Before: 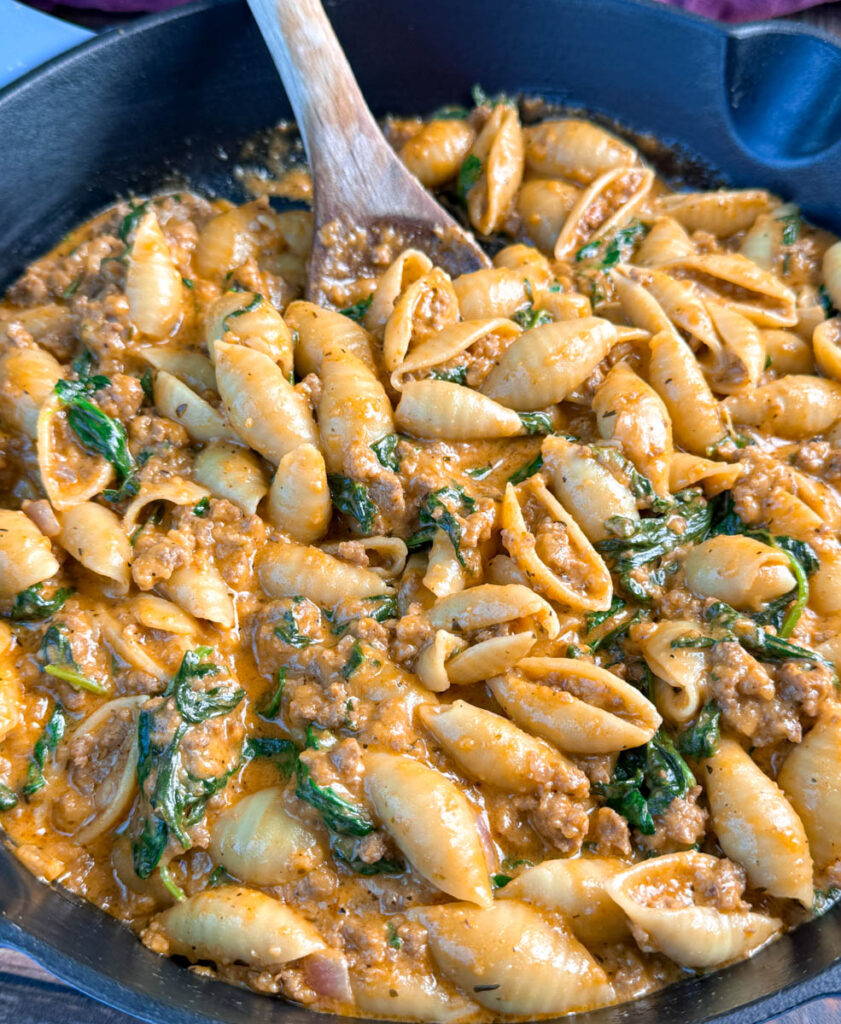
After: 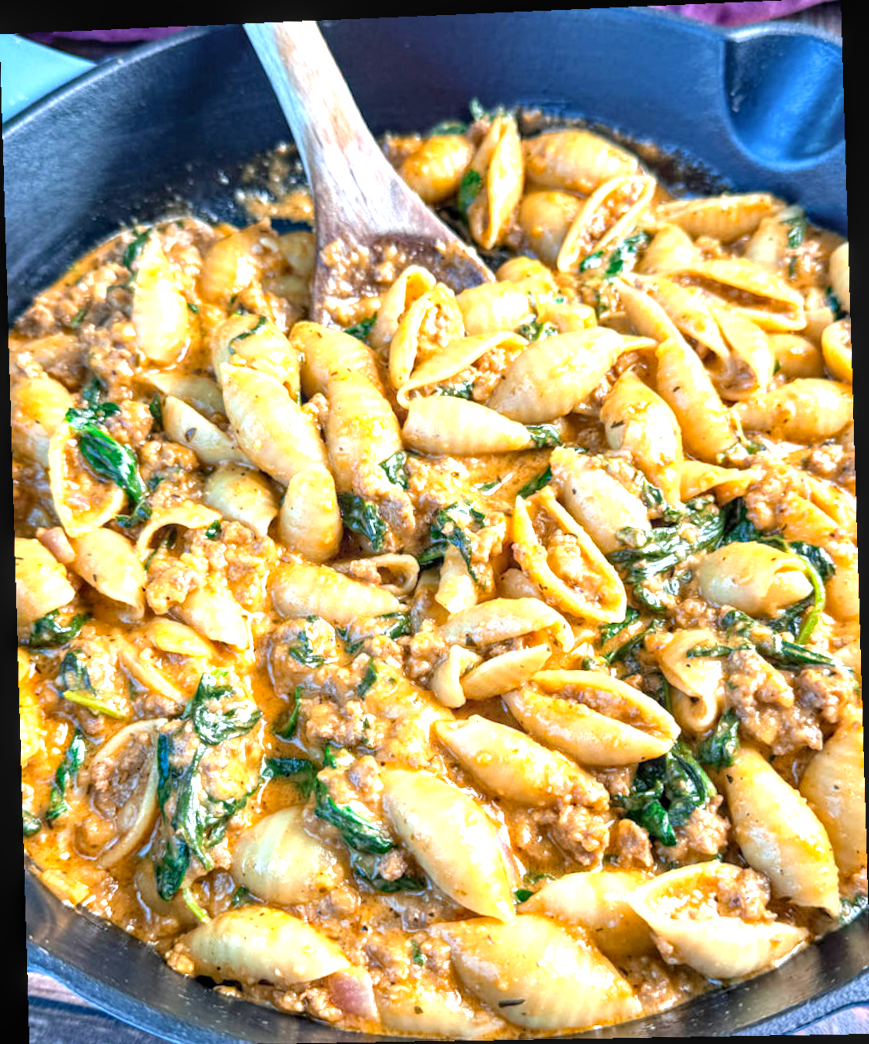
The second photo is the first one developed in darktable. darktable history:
local contrast: on, module defaults
rotate and perspective: rotation -2.22°, lens shift (horizontal) -0.022, automatic cropping off
exposure: black level correction 0, exposure 1.1 EV, compensate highlight preservation false
crop and rotate: angle -0.5°
